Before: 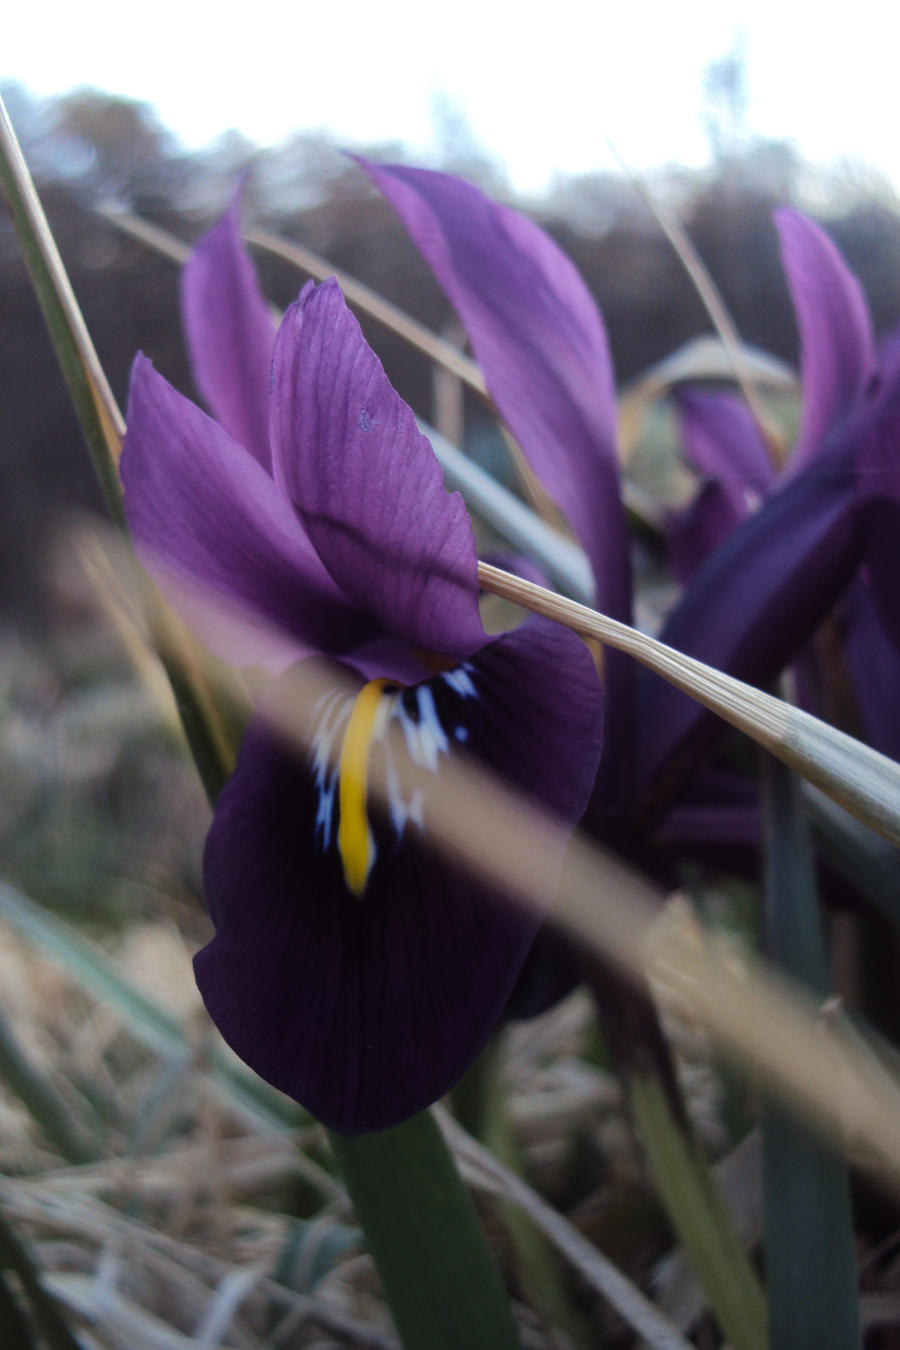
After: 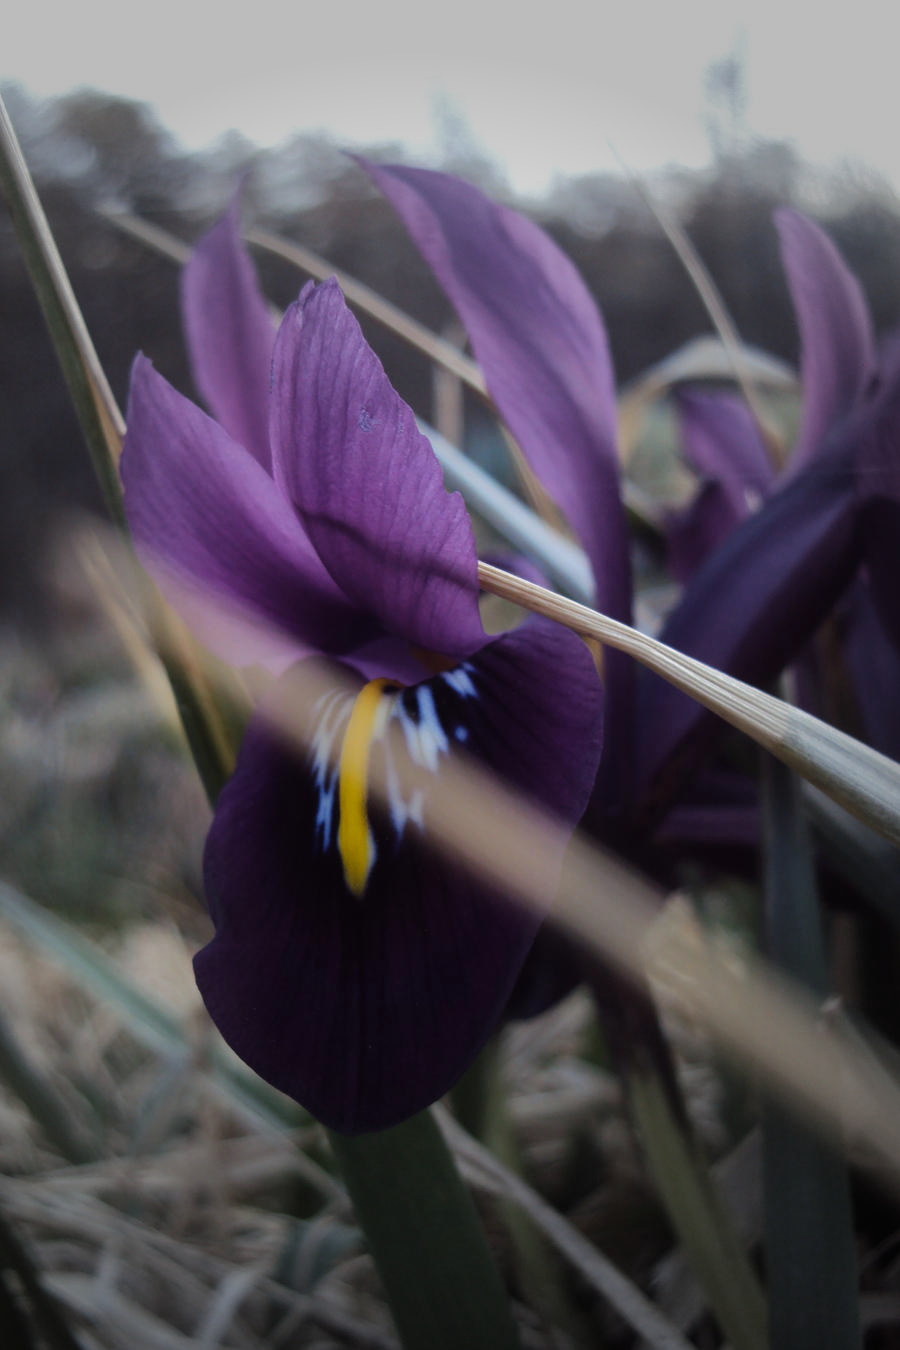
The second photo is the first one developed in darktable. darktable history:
vignetting: fall-off start 34.05%, fall-off radius 64.66%, center (-0.08, 0.059), width/height ratio 0.956
